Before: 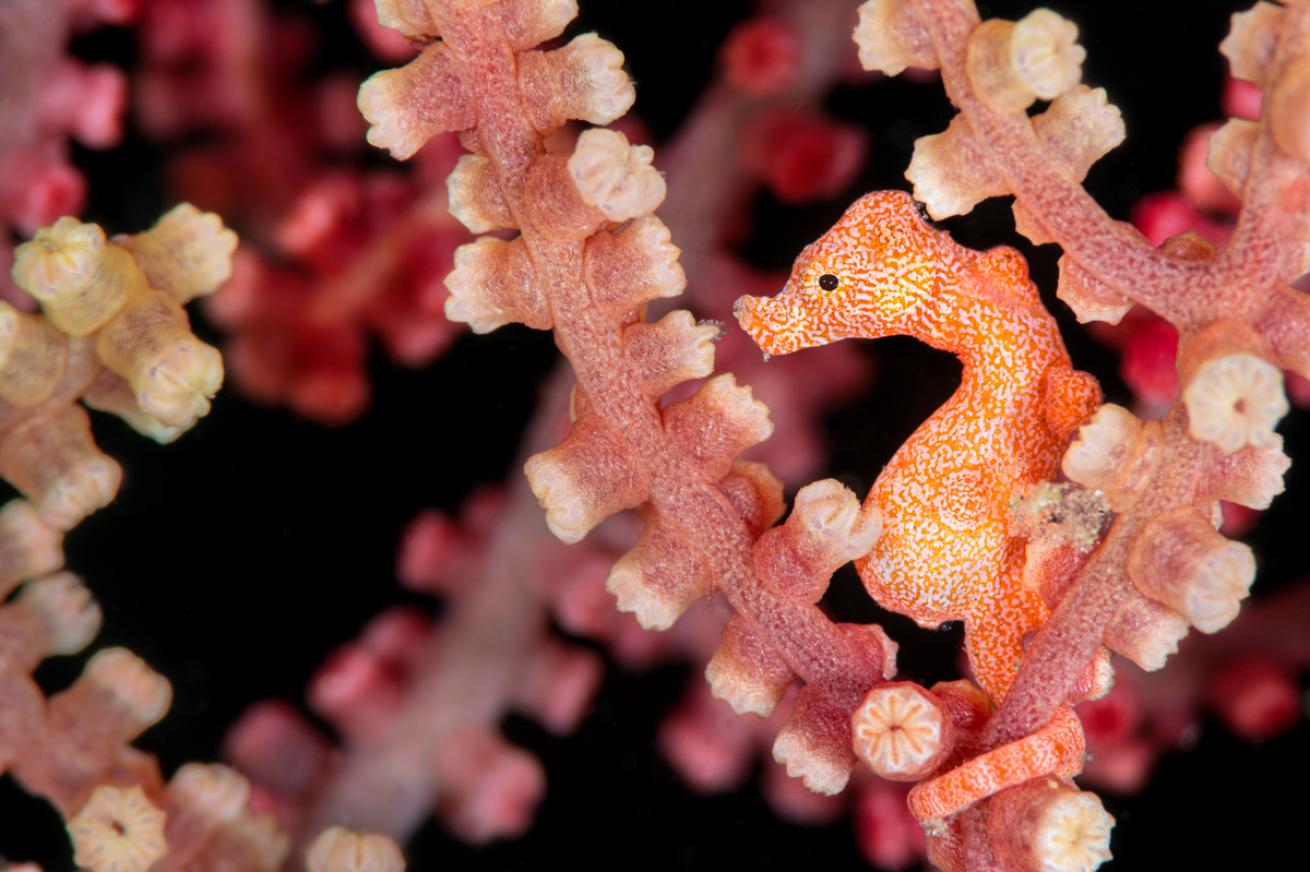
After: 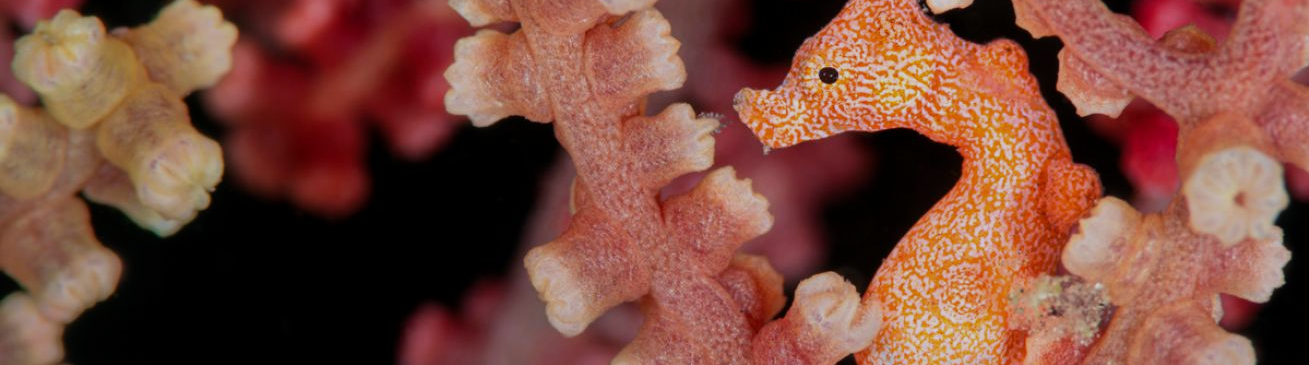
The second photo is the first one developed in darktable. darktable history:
rotate and perspective: automatic cropping off
exposure: exposure -0.582 EV, compensate highlight preservation false
crop and rotate: top 23.84%, bottom 34.294%
